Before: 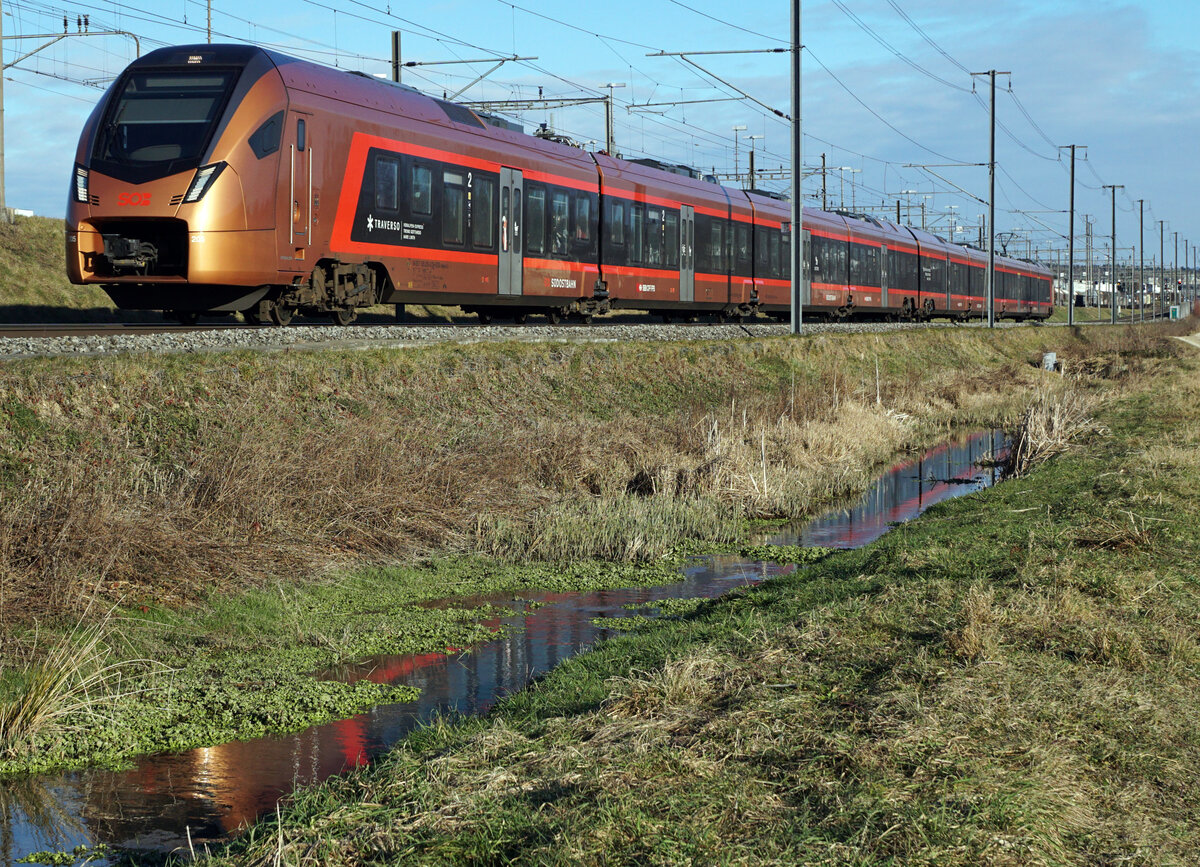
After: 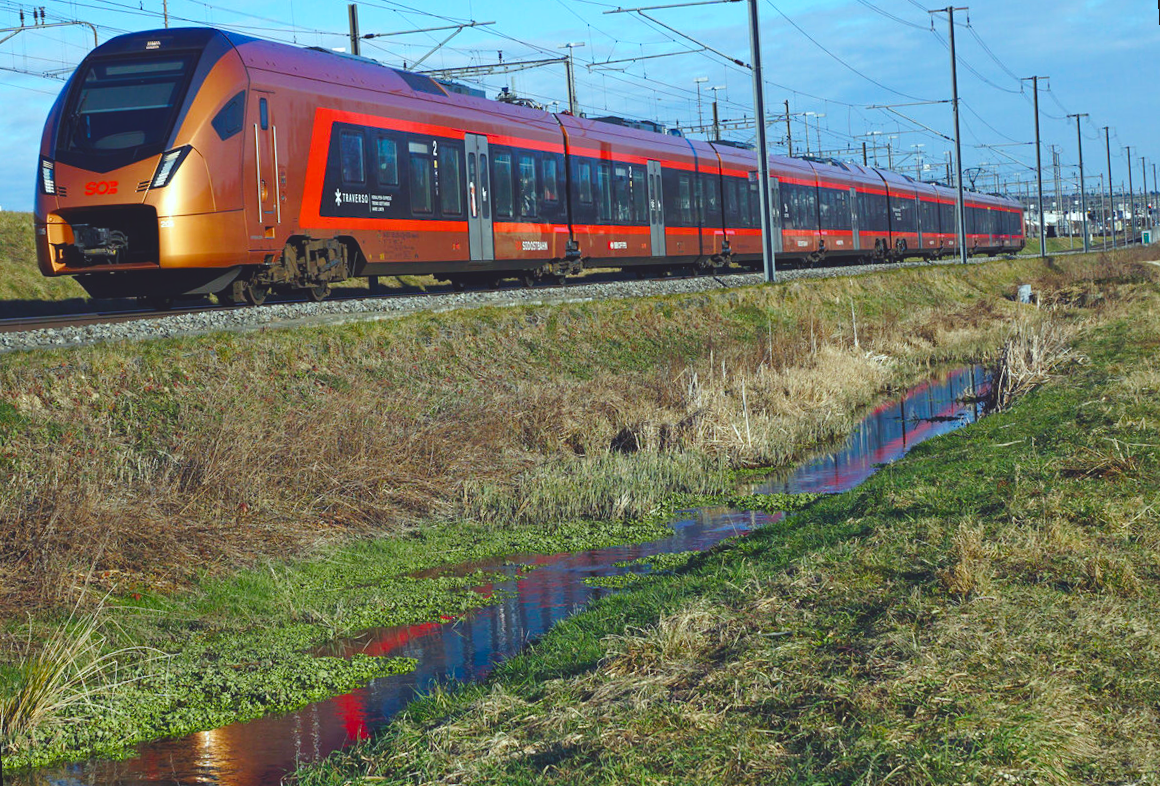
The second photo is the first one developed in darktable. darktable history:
color calibration: x 0.37, y 0.382, temperature 4313.32 K
color balance rgb: shadows lift › chroma 3%, shadows lift › hue 280.8°, power › hue 330°, highlights gain › chroma 3%, highlights gain › hue 75.6°, global offset › luminance 1.5%, perceptual saturation grading › global saturation 20%, perceptual saturation grading › highlights -25%, perceptual saturation grading › shadows 50%, global vibrance 30%
rotate and perspective: rotation -3.52°, crop left 0.036, crop right 0.964, crop top 0.081, crop bottom 0.919
